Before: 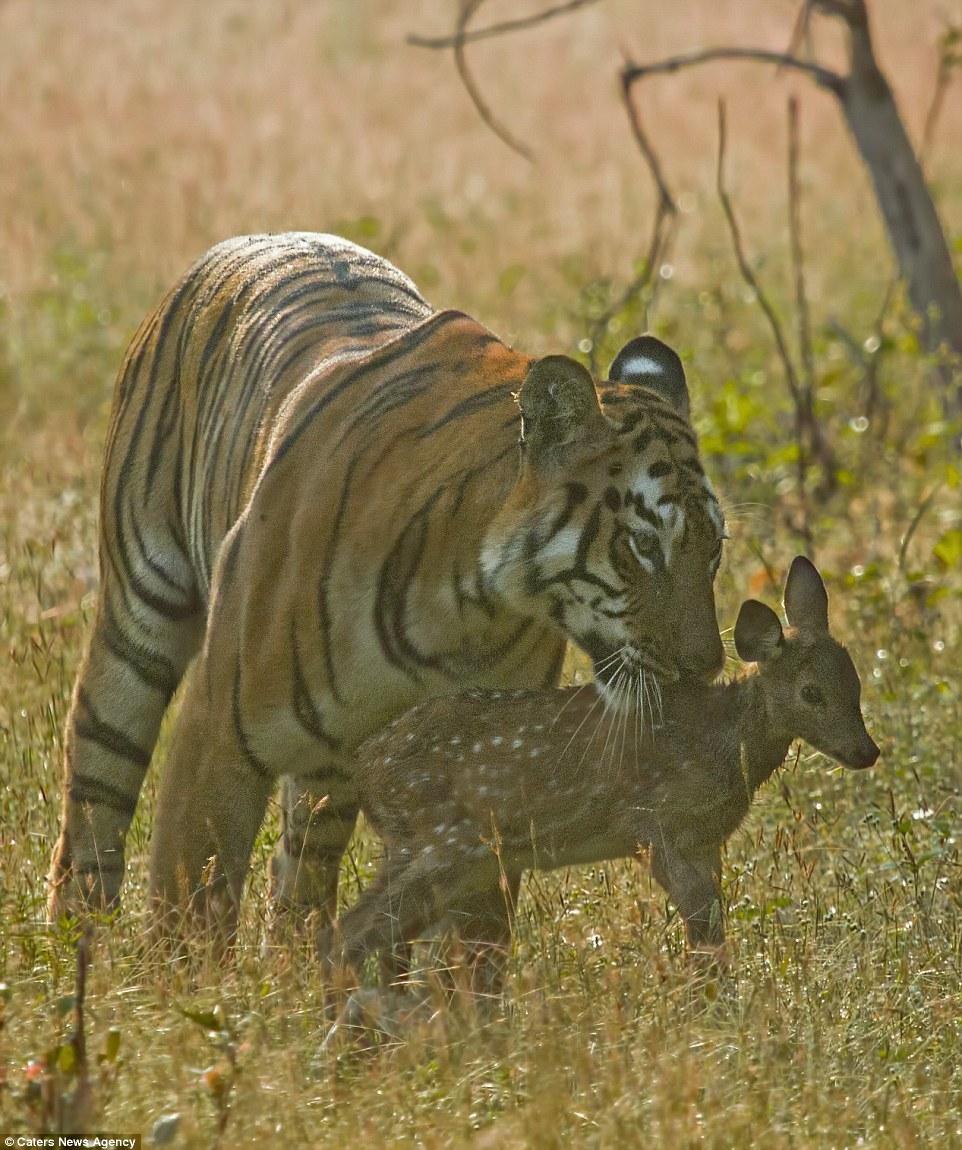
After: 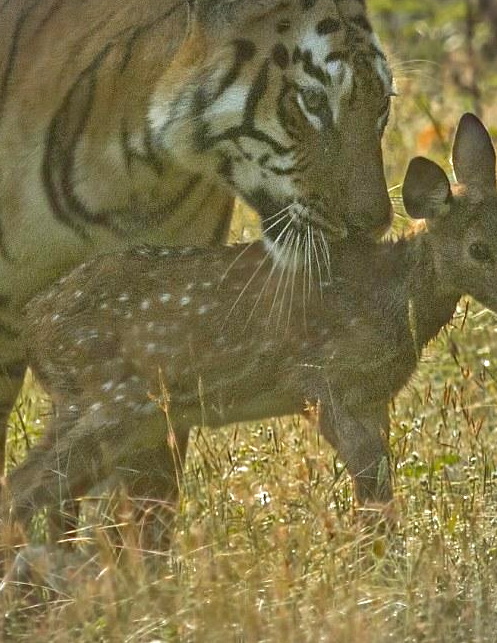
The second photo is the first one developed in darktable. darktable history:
exposure: black level correction 0.001, exposure 0.498 EV, compensate exposure bias true, compensate highlight preservation false
vignetting: fall-off start 100.6%, fall-off radius 71.93%, width/height ratio 1.178, unbound false
crop: left 34.567%, top 38.558%, right 13.712%, bottom 5.487%
